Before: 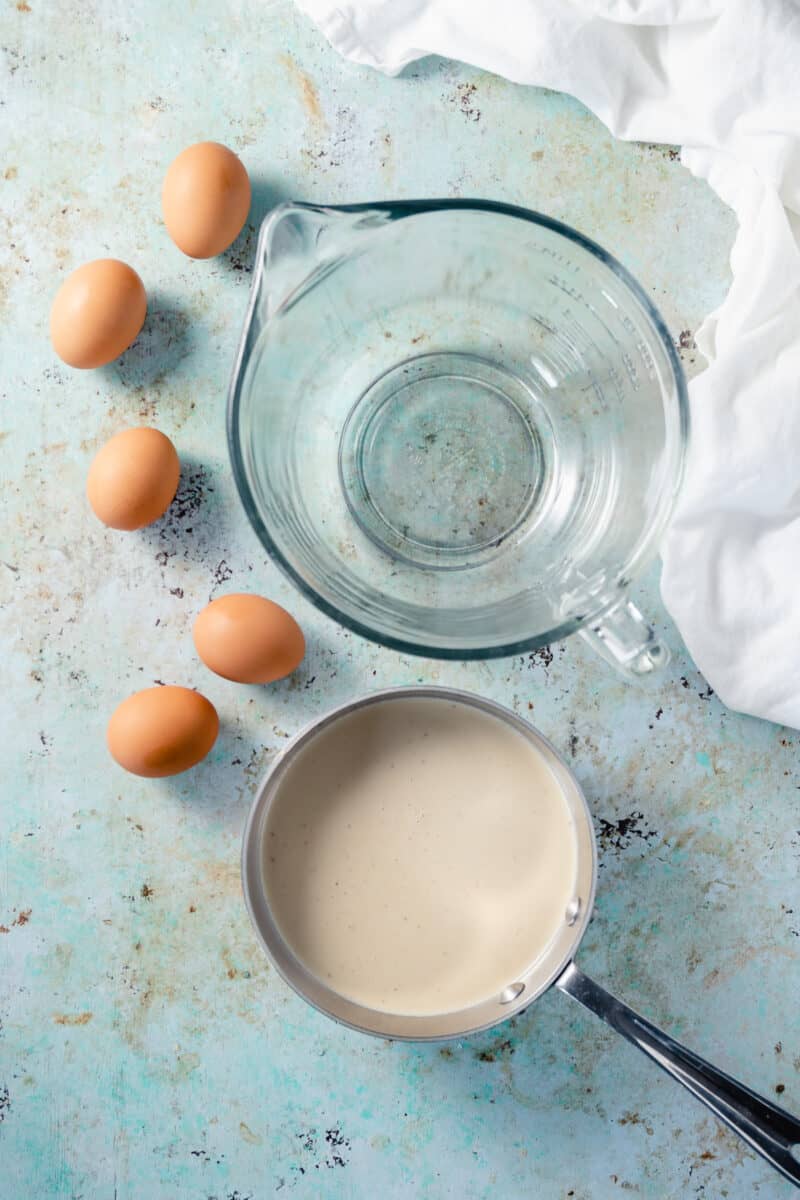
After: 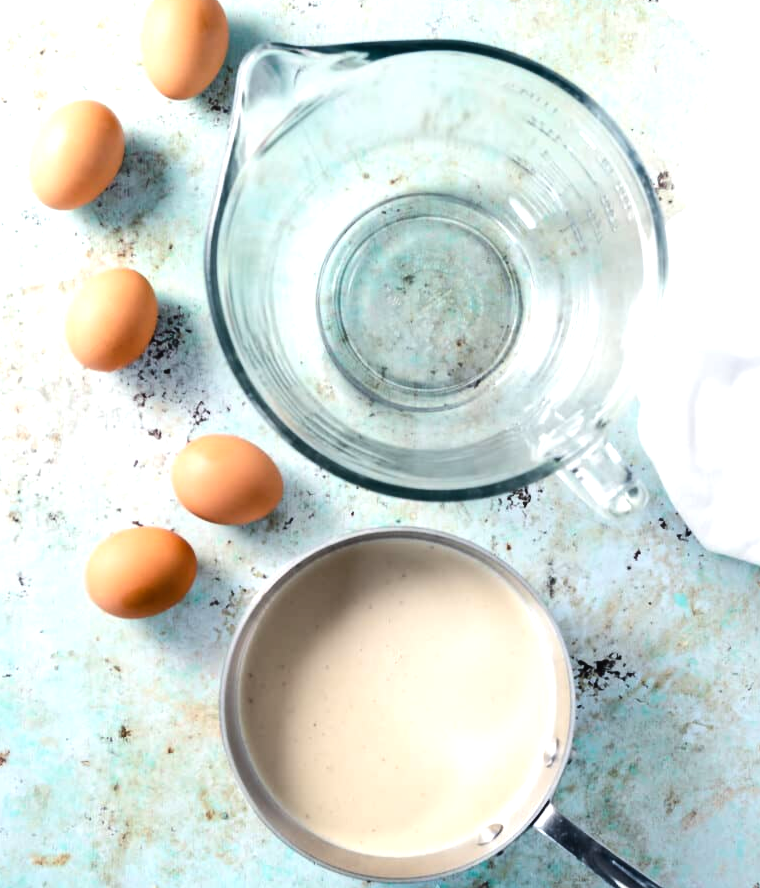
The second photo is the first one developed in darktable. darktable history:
crop and rotate: left 2.991%, top 13.302%, right 1.981%, bottom 12.636%
contrast equalizer: y [[0.5 ×4, 0.467, 0.376], [0.5 ×6], [0.5 ×6], [0 ×6], [0 ×6]]
tone equalizer: -8 EV -0.75 EV, -7 EV -0.7 EV, -6 EV -0.6 EV, -5 EV -0.4 EV, -3 EV 0.4 EV, -2 EV 0.6 EV, -1 EV 0.7 EV, +0 EV 0.75 EV, edges refinement/feathering 500, mask exposure compensation -1.57 EV, preserve details no
